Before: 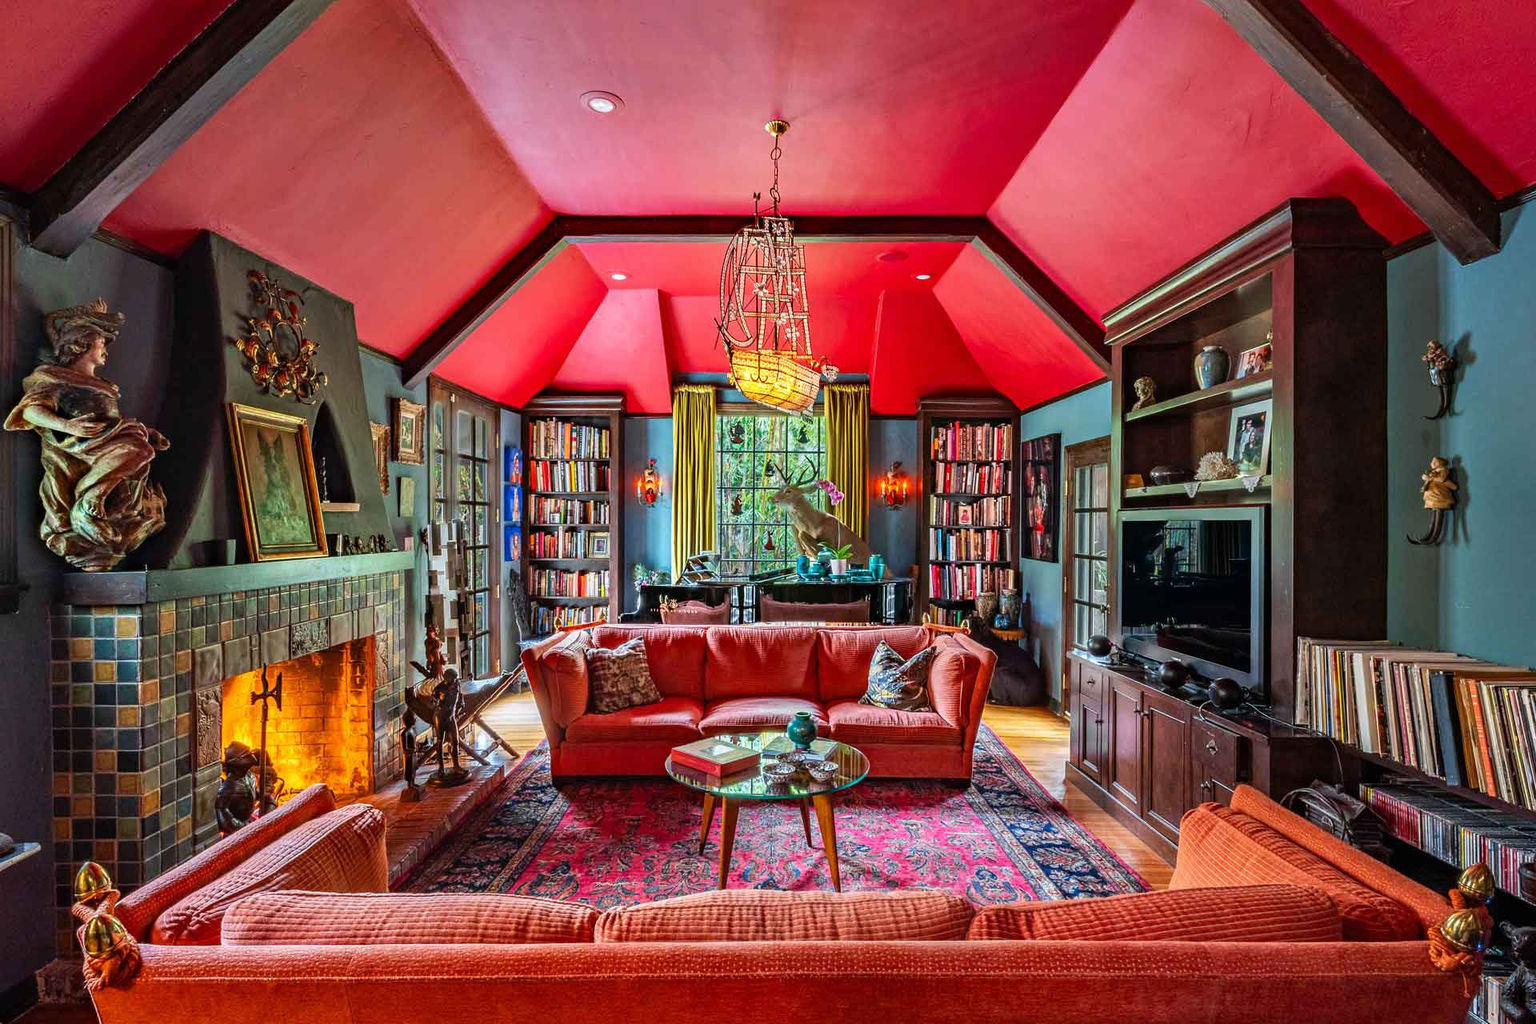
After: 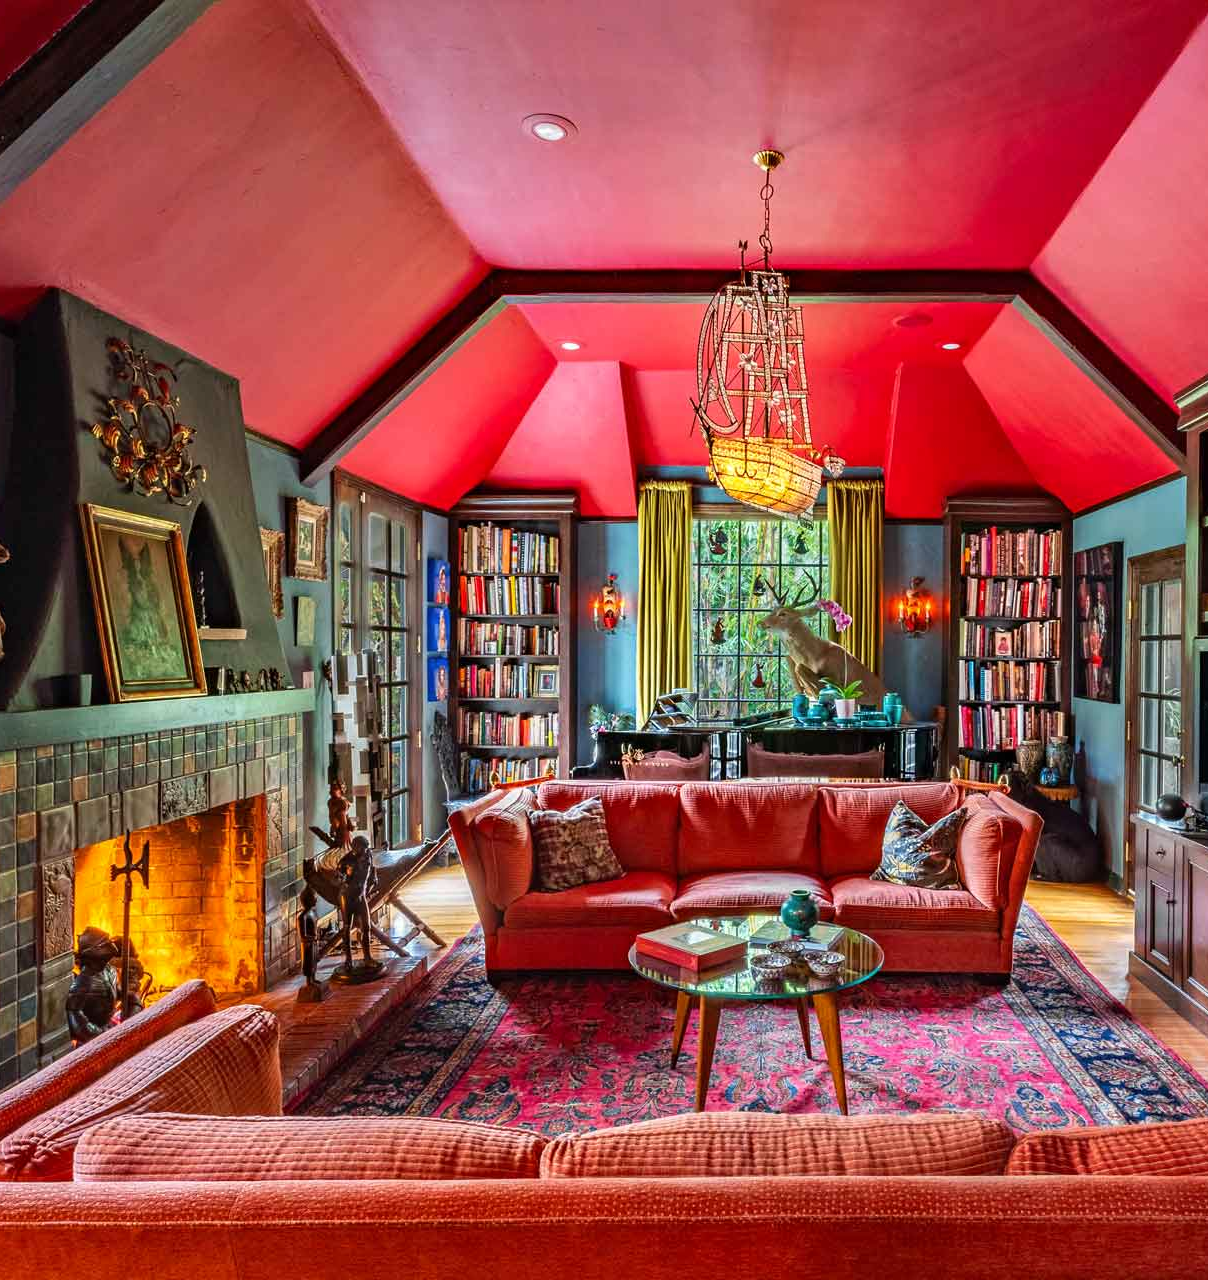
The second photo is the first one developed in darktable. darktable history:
color calibration: gray › normalize channels true, x 0.343, y 0.356, temperature 5121.11 K, gamut compression 0.014
crop: left 10.583%, right 26.455%
